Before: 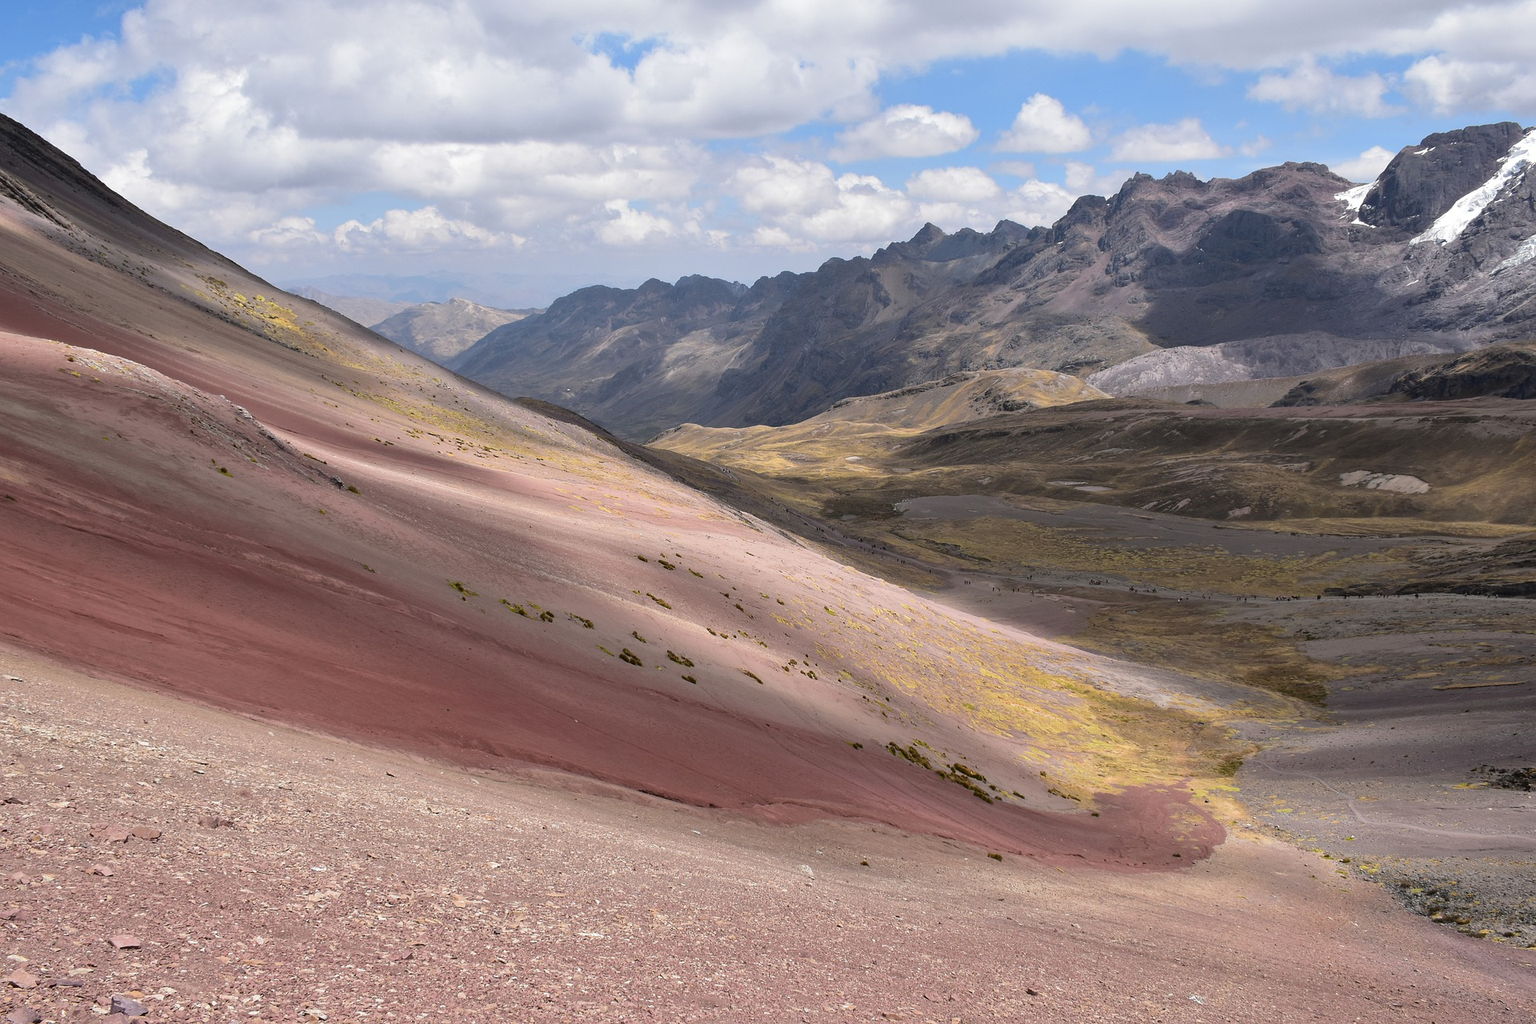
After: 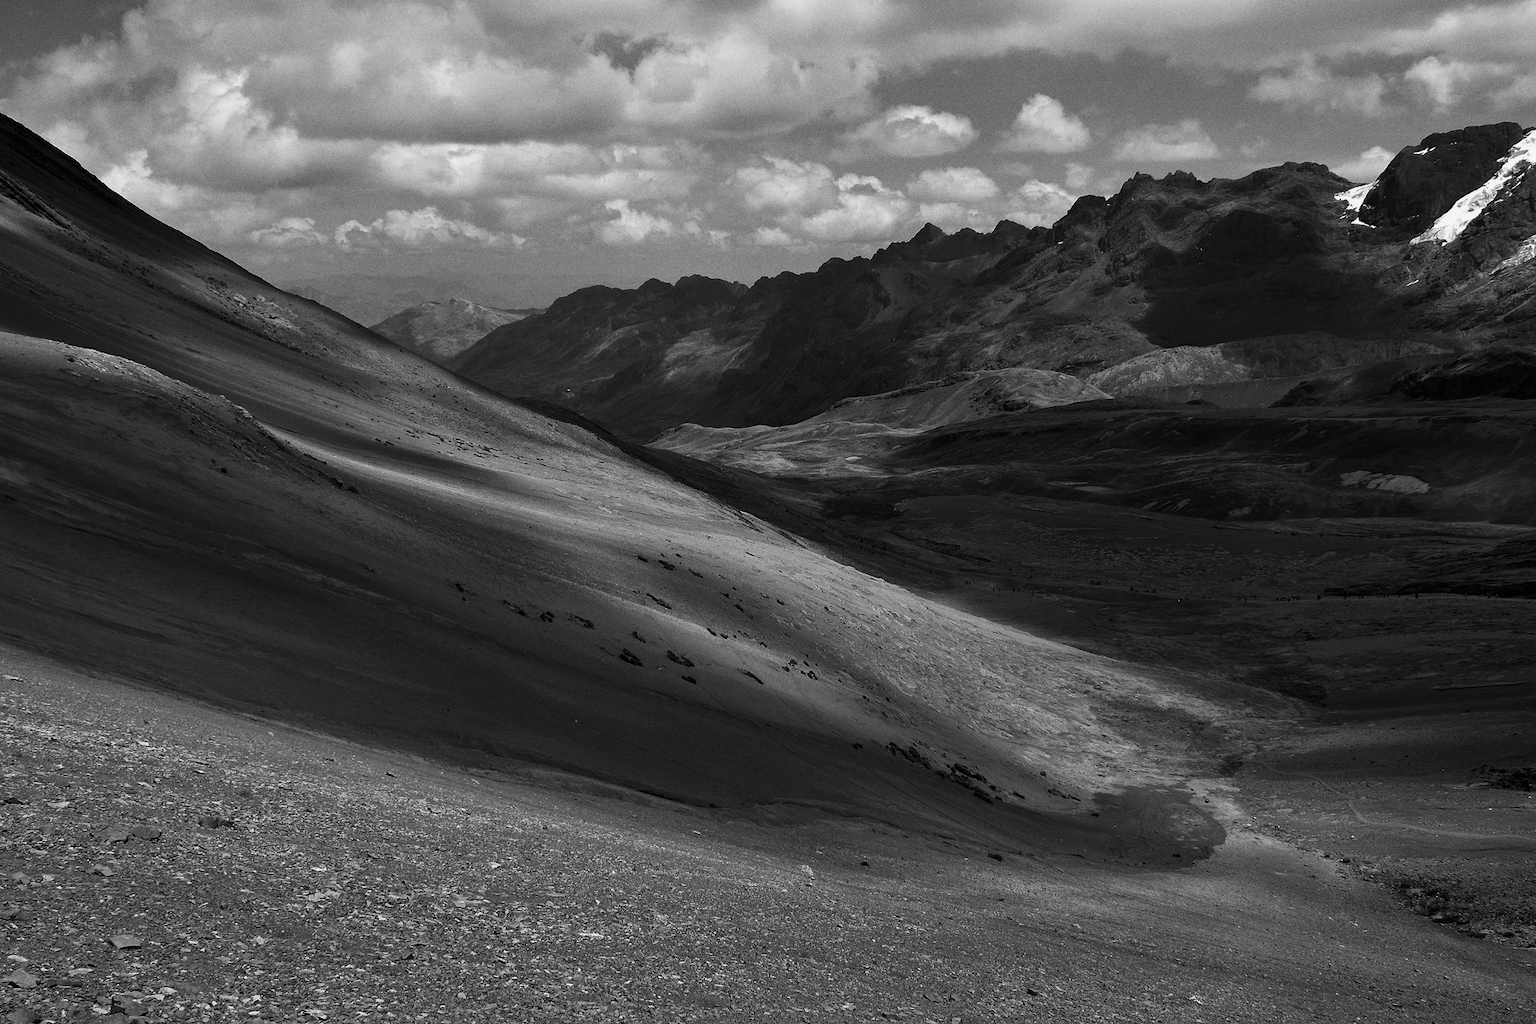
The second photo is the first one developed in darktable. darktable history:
grain: coarseness 0.09 ISO
contrast brightness saturation: contrast -0.03, brightness -0.59, saturation -1
